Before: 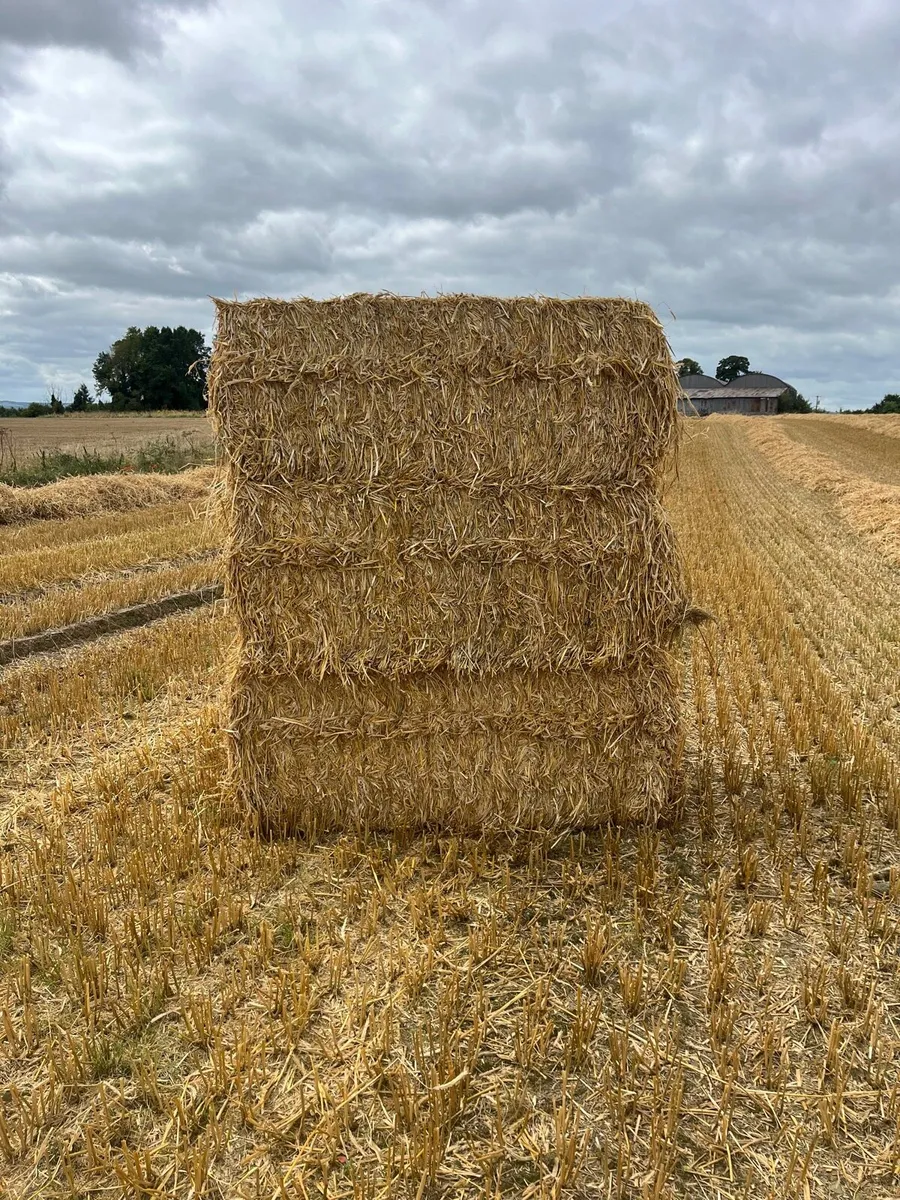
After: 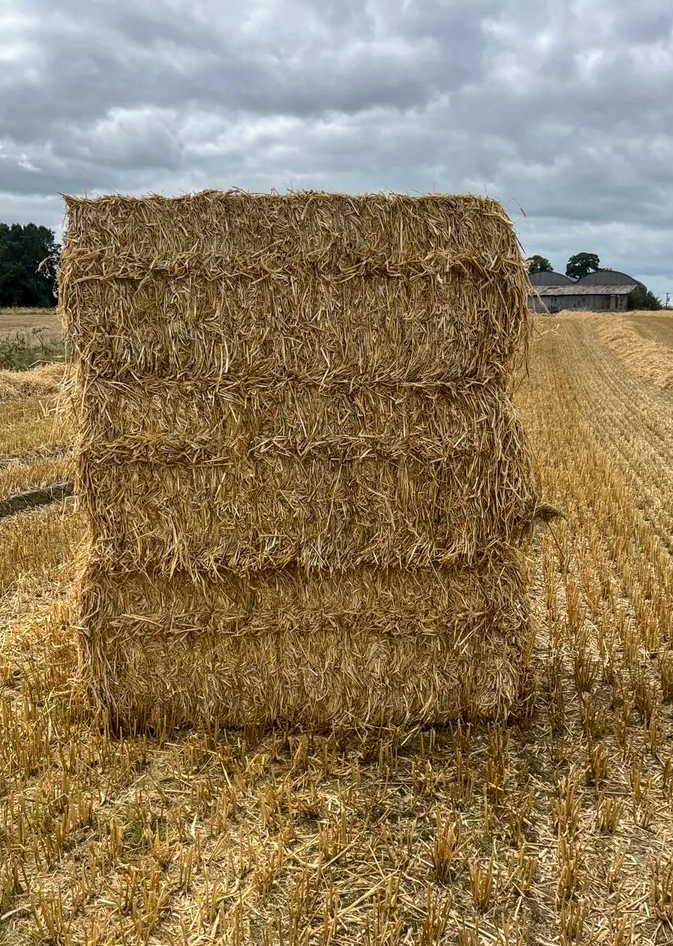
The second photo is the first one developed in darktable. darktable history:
crop: left 16.768%, top 8.653%, right 8.362%, bottom 12.485%
local contrast: on, module defaults
